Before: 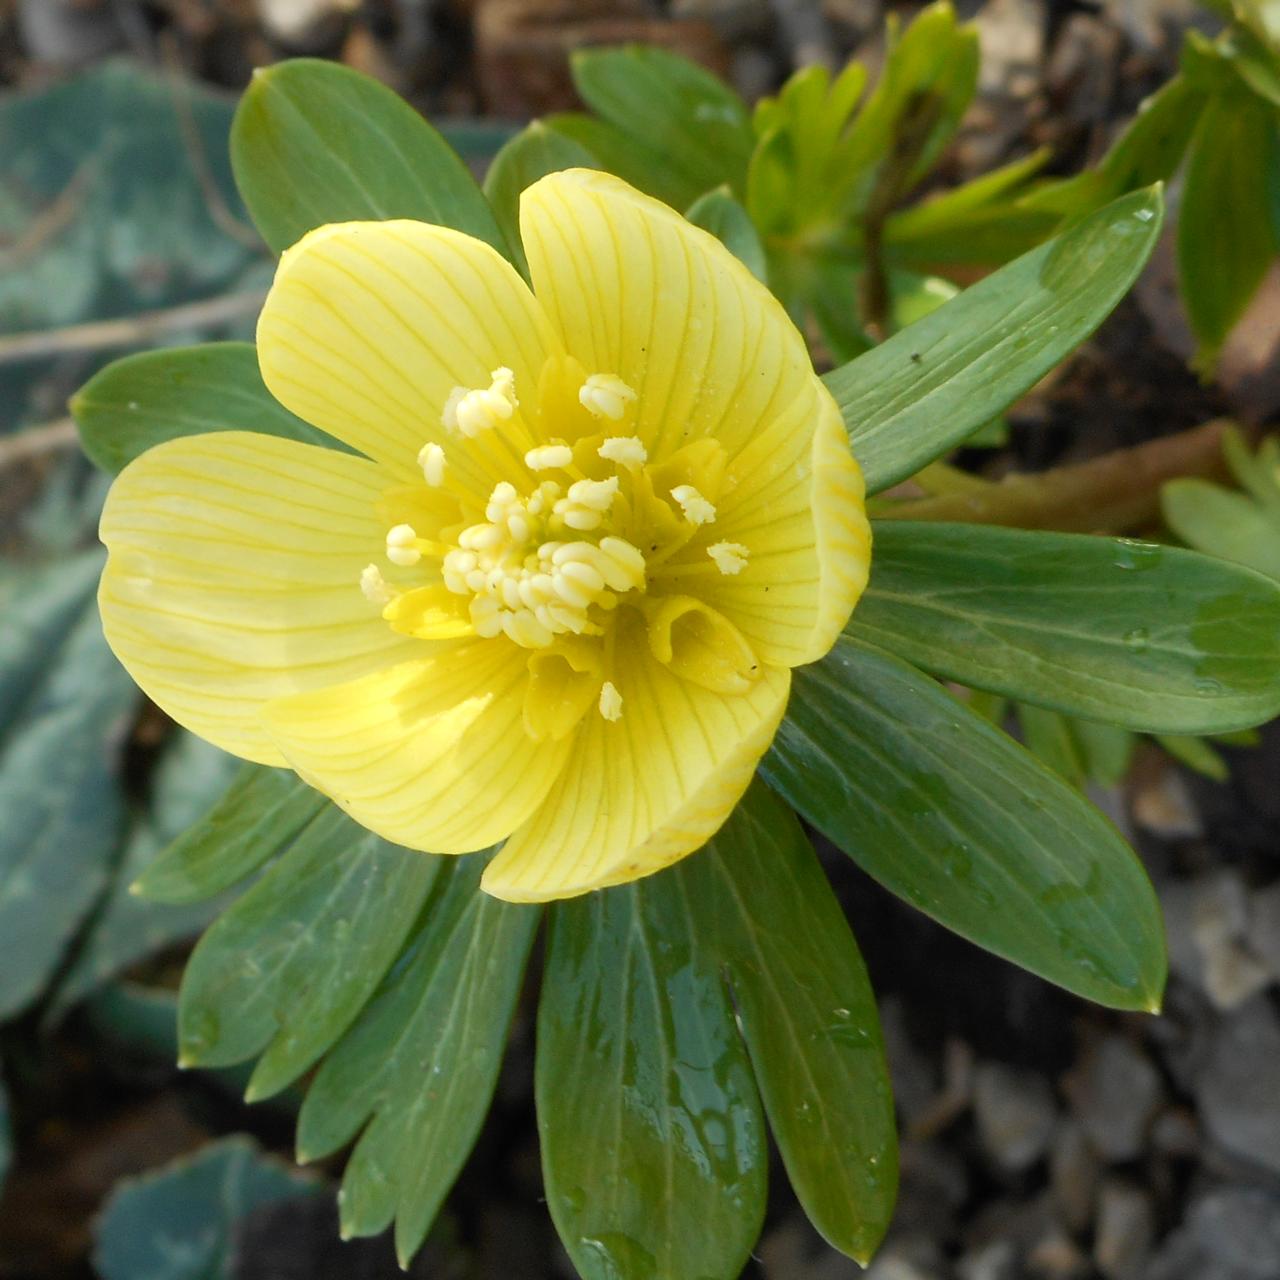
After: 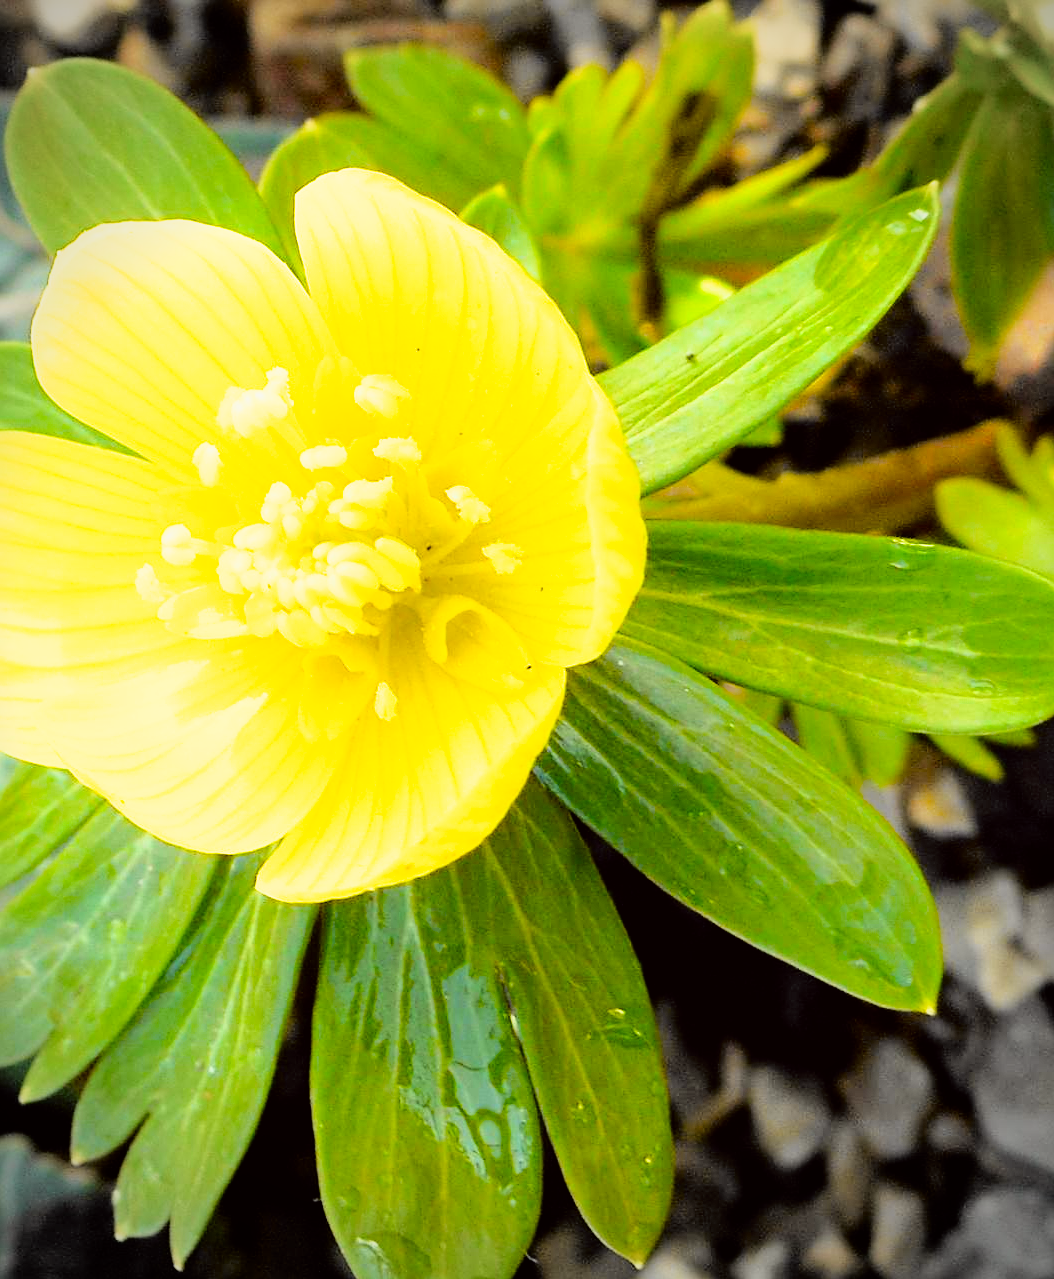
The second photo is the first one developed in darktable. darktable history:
filmic rgb: black relative exposure -7.75 EV, white relative exposure 4.4 EV, threshold 3 EV, target black luminance 0%, hardness 3.76, latitude 50.51%, contrast 1.074, highlights saturation mix 10%, shadows ↔ highlights balance -0.22%, color science v4 (2020), enable highlight reconstruction true
color correction: highlights a* -0.95, highlights b* 4.5, shadows a* 3.55
tone curve: curves: ch0 [(0, 0) (0.136, 0.071) (0.346, 0.366) (0.489, 0.573) (0.66, 0.748) (0.858, 0.926) (1, 0.977)]; ch1 [(0, 0) (0.353, 0.344) (0.45, 0.46) (0.498, 0.498) (0.521, 0.512) (0.563, 0.559) (0.592, 0.605) (0.641, 0.673) (1, 1)]; ch2 [(0, 0) (0.333, 0.346) (0.375, 0.375) (0.424, 0.43) (0.476, 0.492) (0.502, 0.502) (0.524, 0.531) (0.579, 0.61) (0.612, 0.644) (0.641, 0.722) (1, 1)], color space Lab, independent channels, preserve colors none
exposure: black level correction 0.001, exposure 1.129 EV, compensate exposure bias true, compensate highlight preservation false
vignetting: on, module defaults
sharpen: on, module defaults
crop: left 17.582%, bottom 0.031%
